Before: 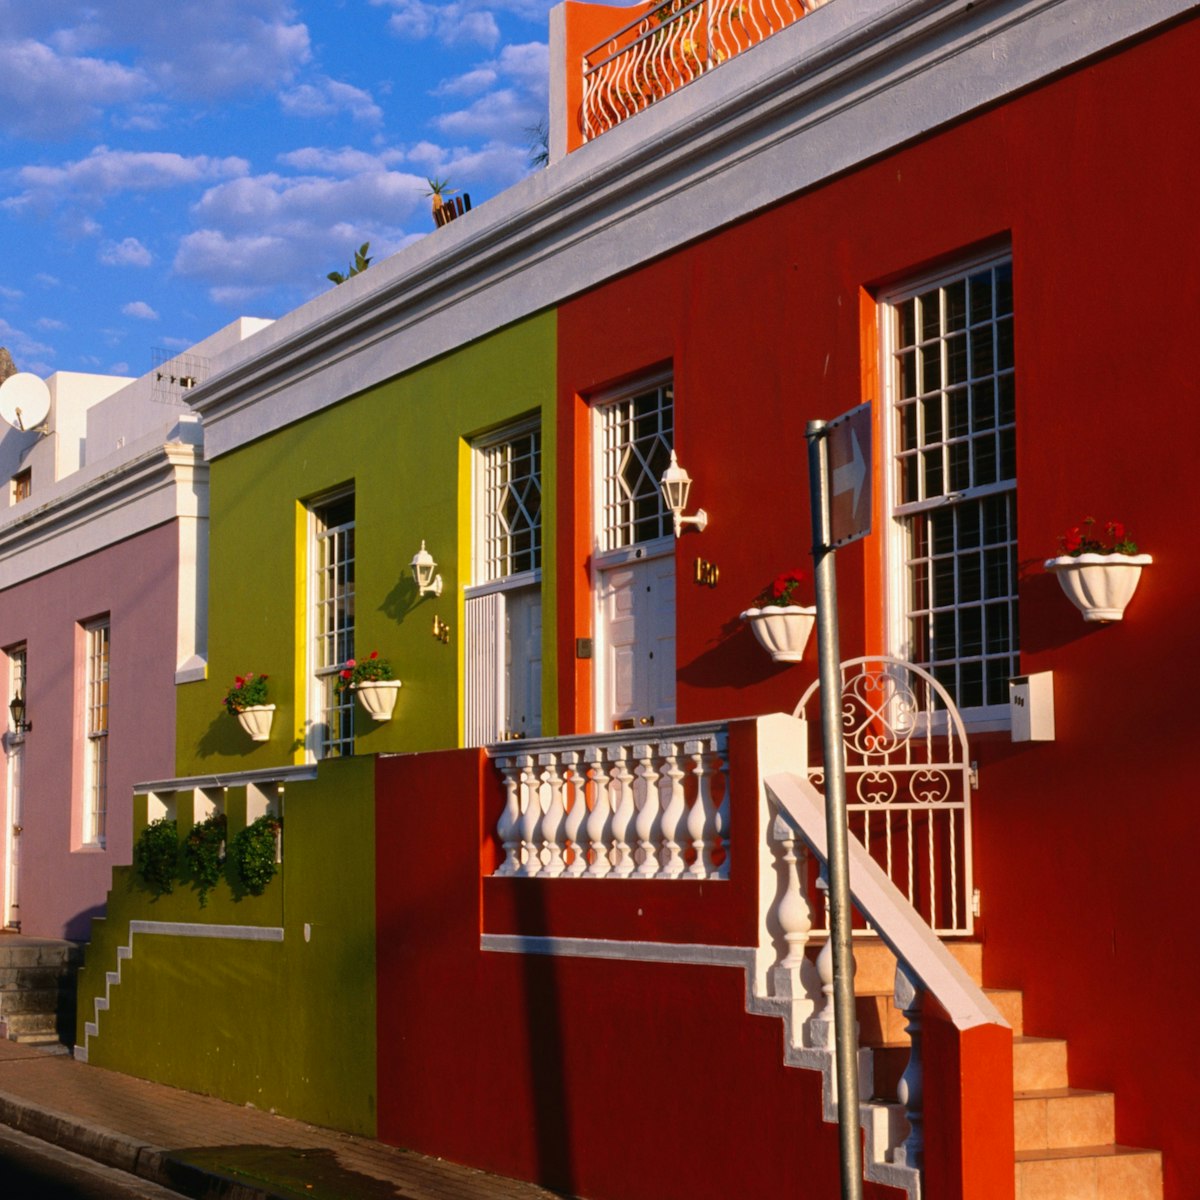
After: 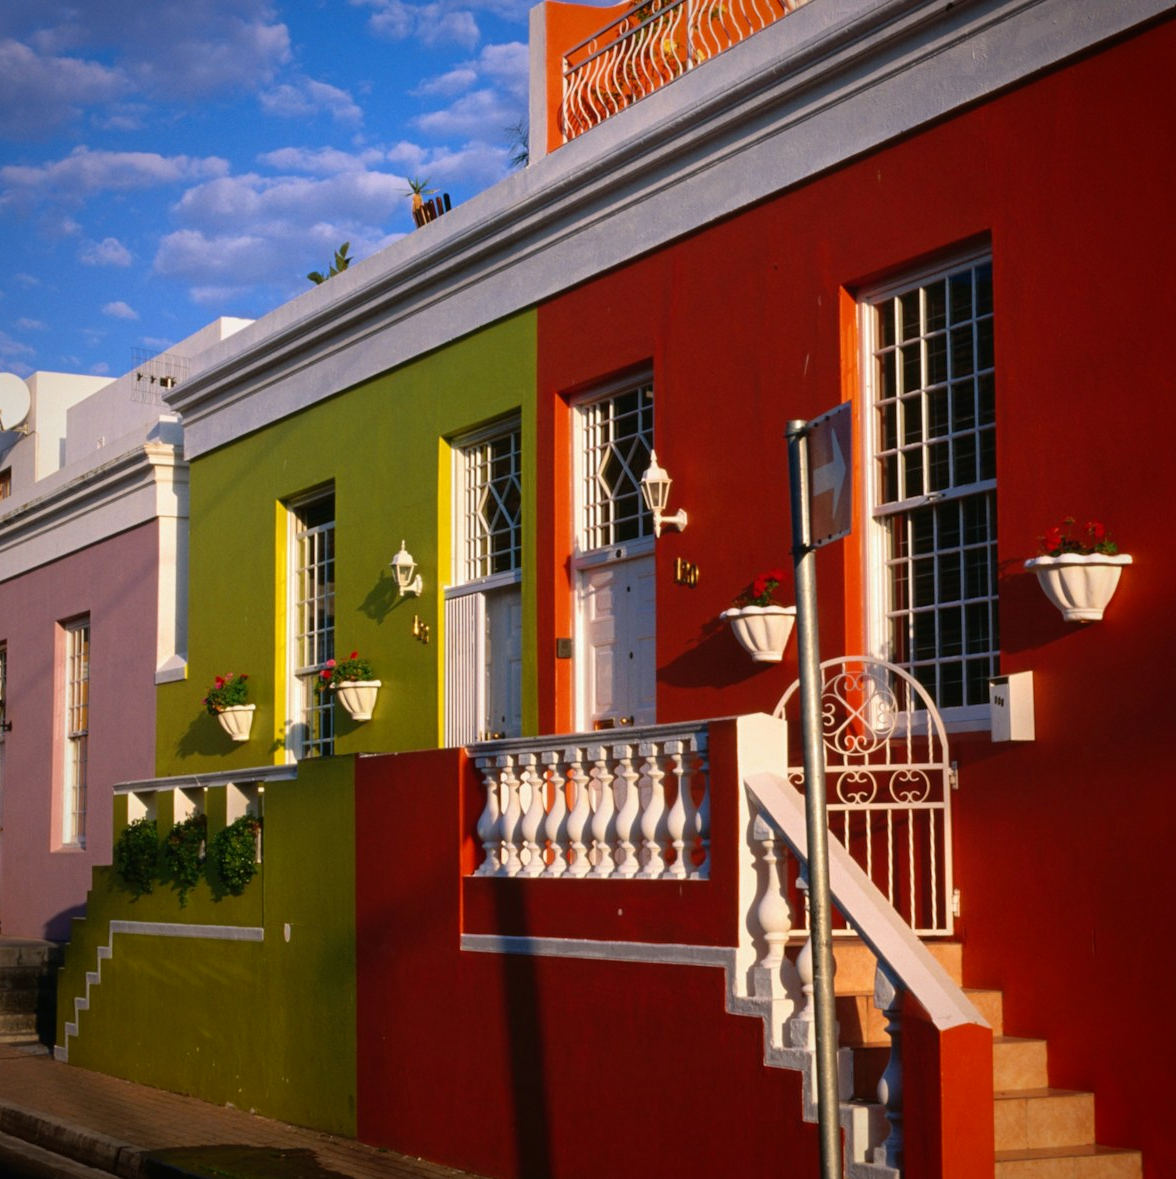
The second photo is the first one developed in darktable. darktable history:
crop: left 1.667%, right 0.282%, bottom 1.676%
vignetting: saturation 0.038, automatic ratio true, unbound false
